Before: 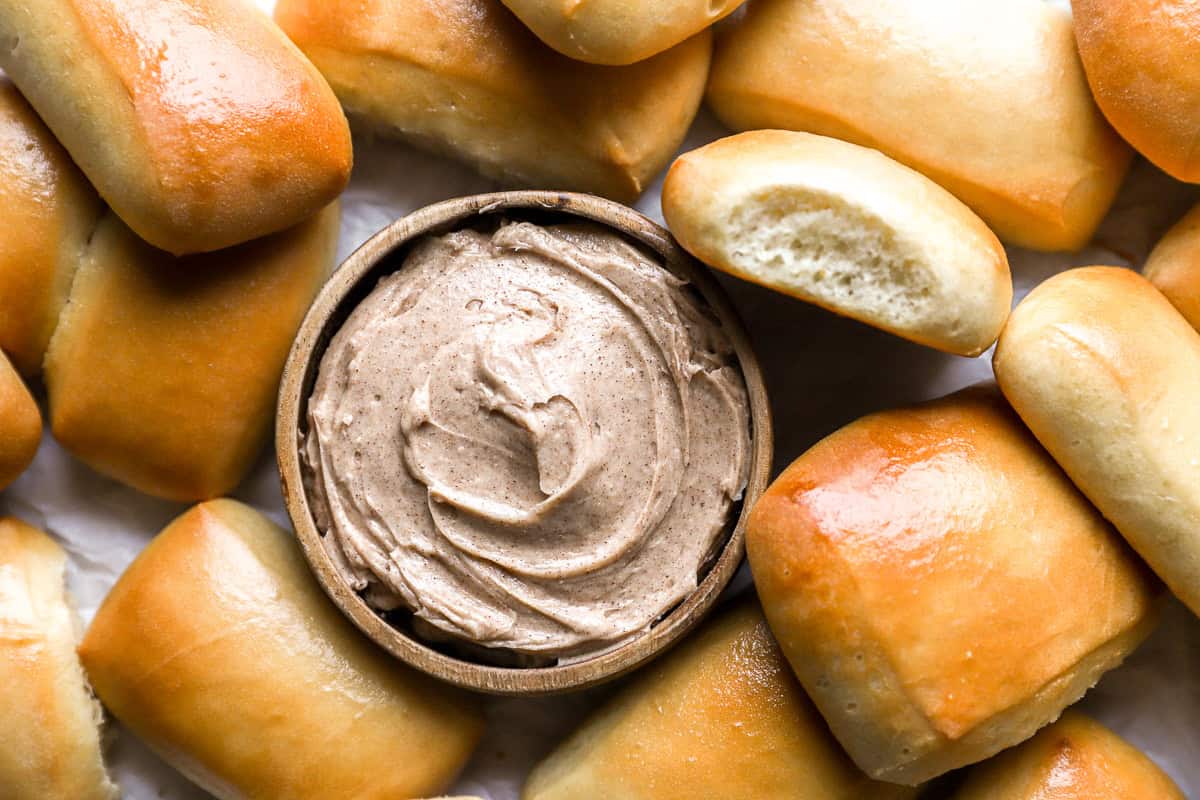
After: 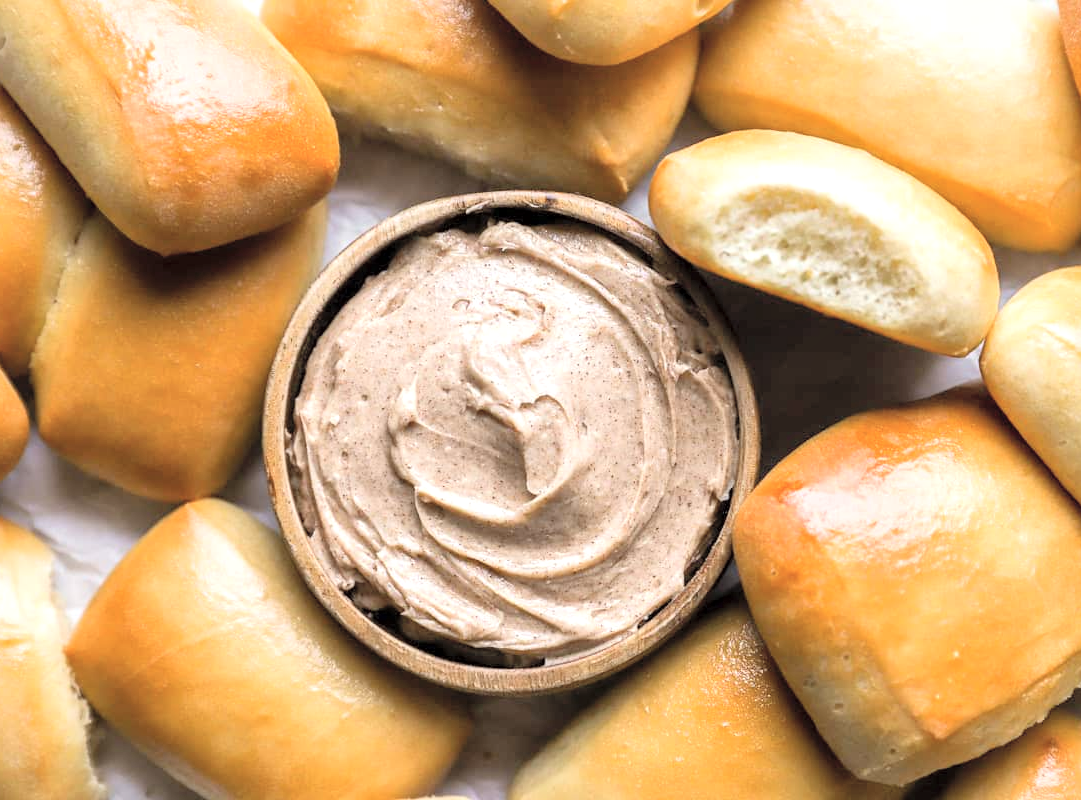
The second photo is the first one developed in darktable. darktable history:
local contrast: mode bilateral grid, contrast 20, coarseness 50, detail 132%, midtone range 0.2
crop and rotate: left 1.088%, right 8.807%
global tonemap: drago (0.7, 100)
